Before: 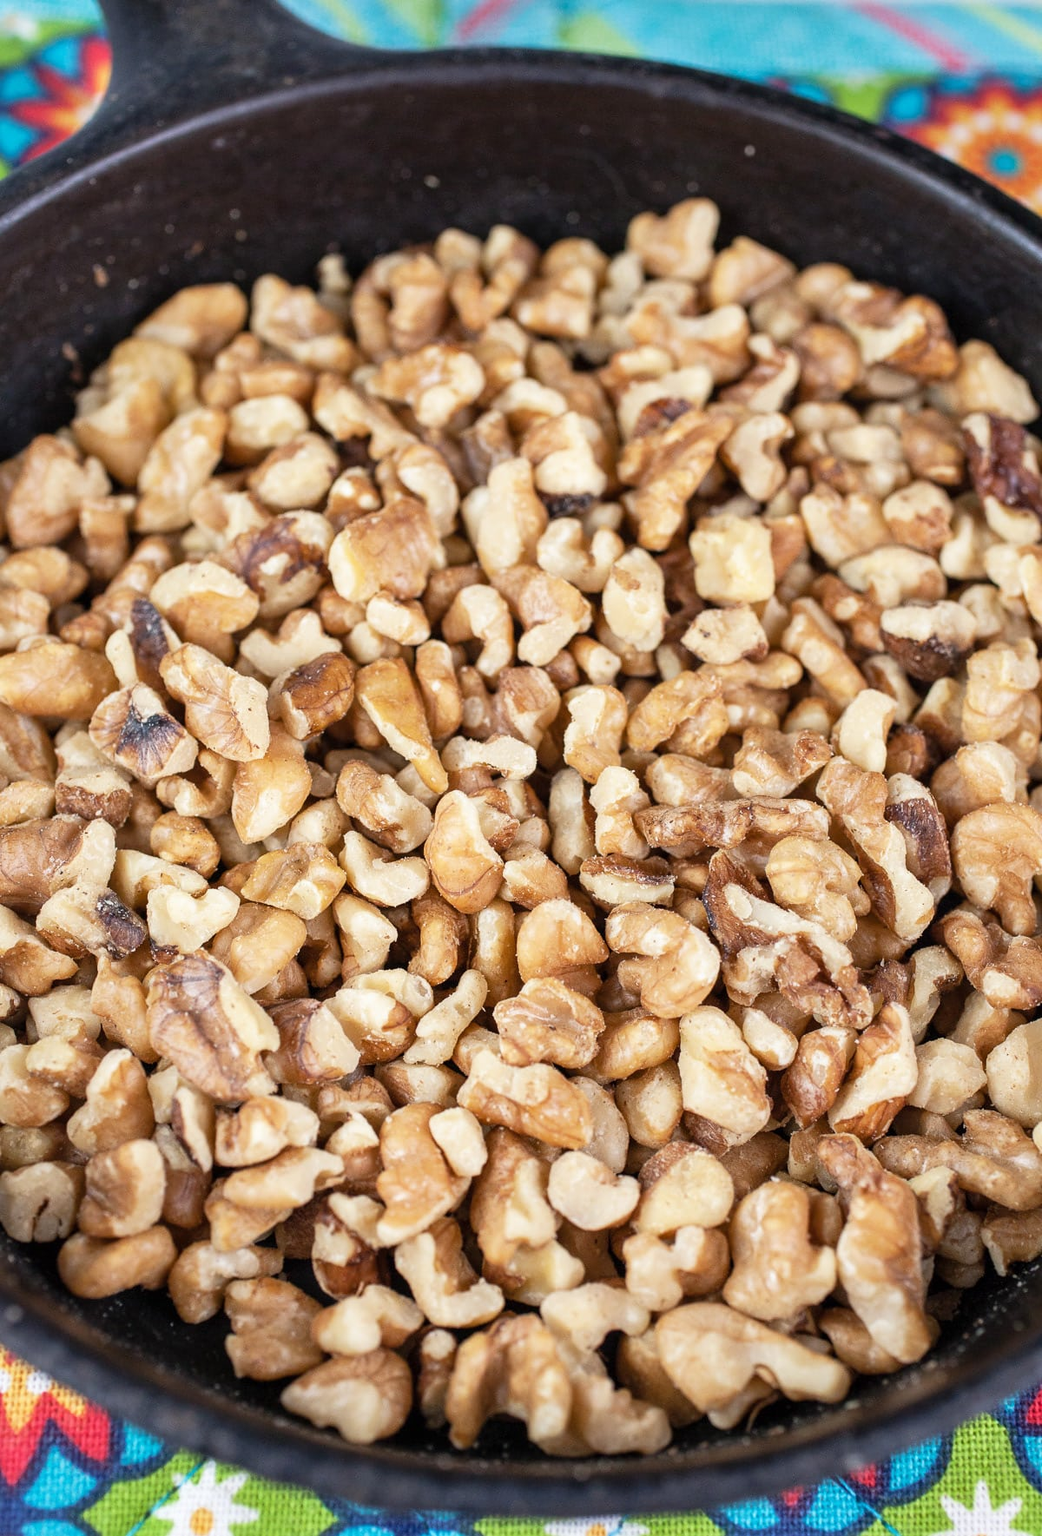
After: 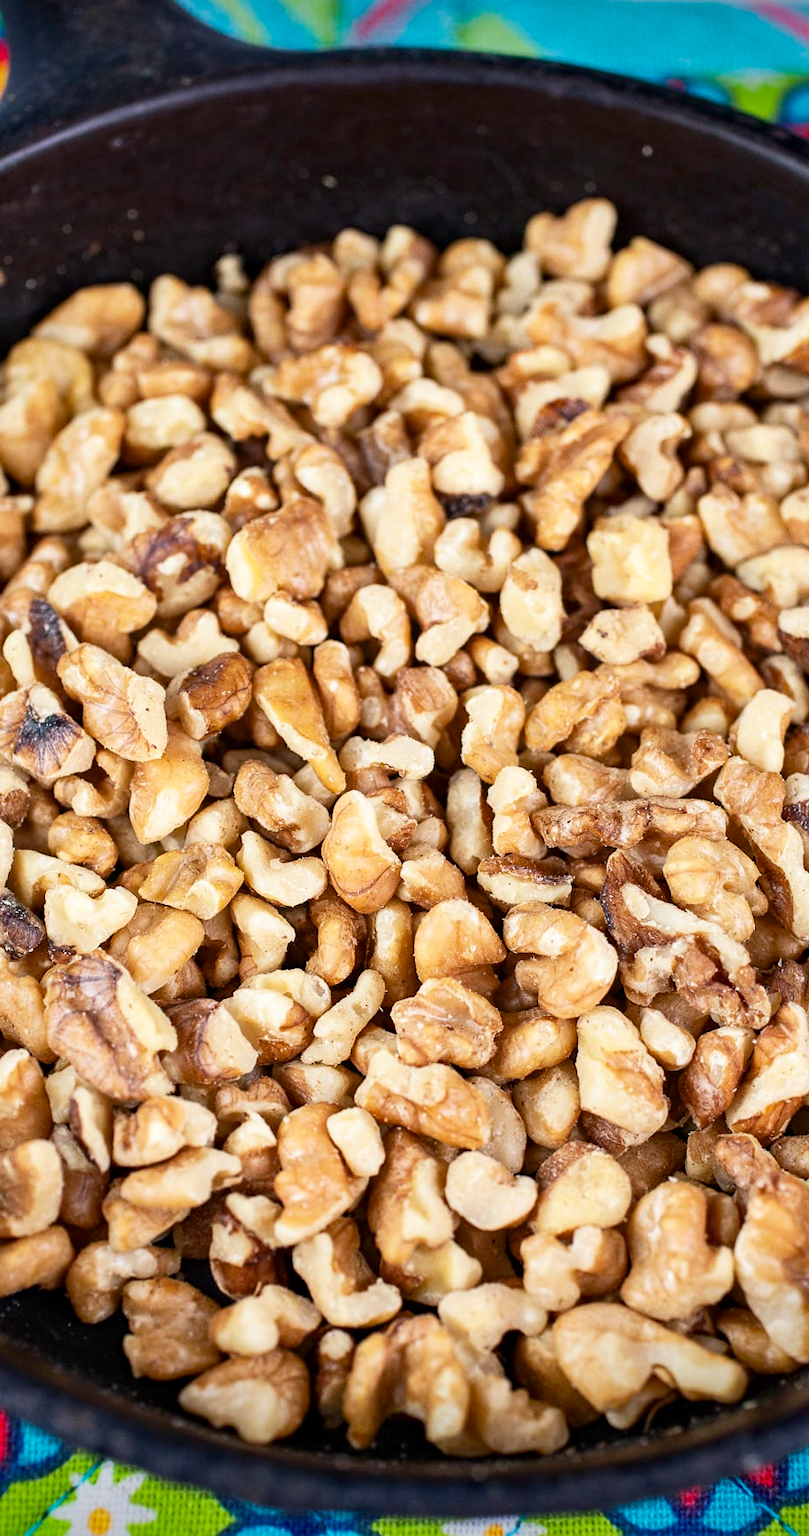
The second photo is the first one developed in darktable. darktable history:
crop: left 9.86%, right 12.449%
contrast brightness saturation: contrast 0.154, brightness -0.006, saturation 0.097
vignetting: fall-off start 89.06%, fall-off radius 43.05%, saturation 0.371, width/height ratio 1.169
haze removal: compatibility mode true, adaptive false
